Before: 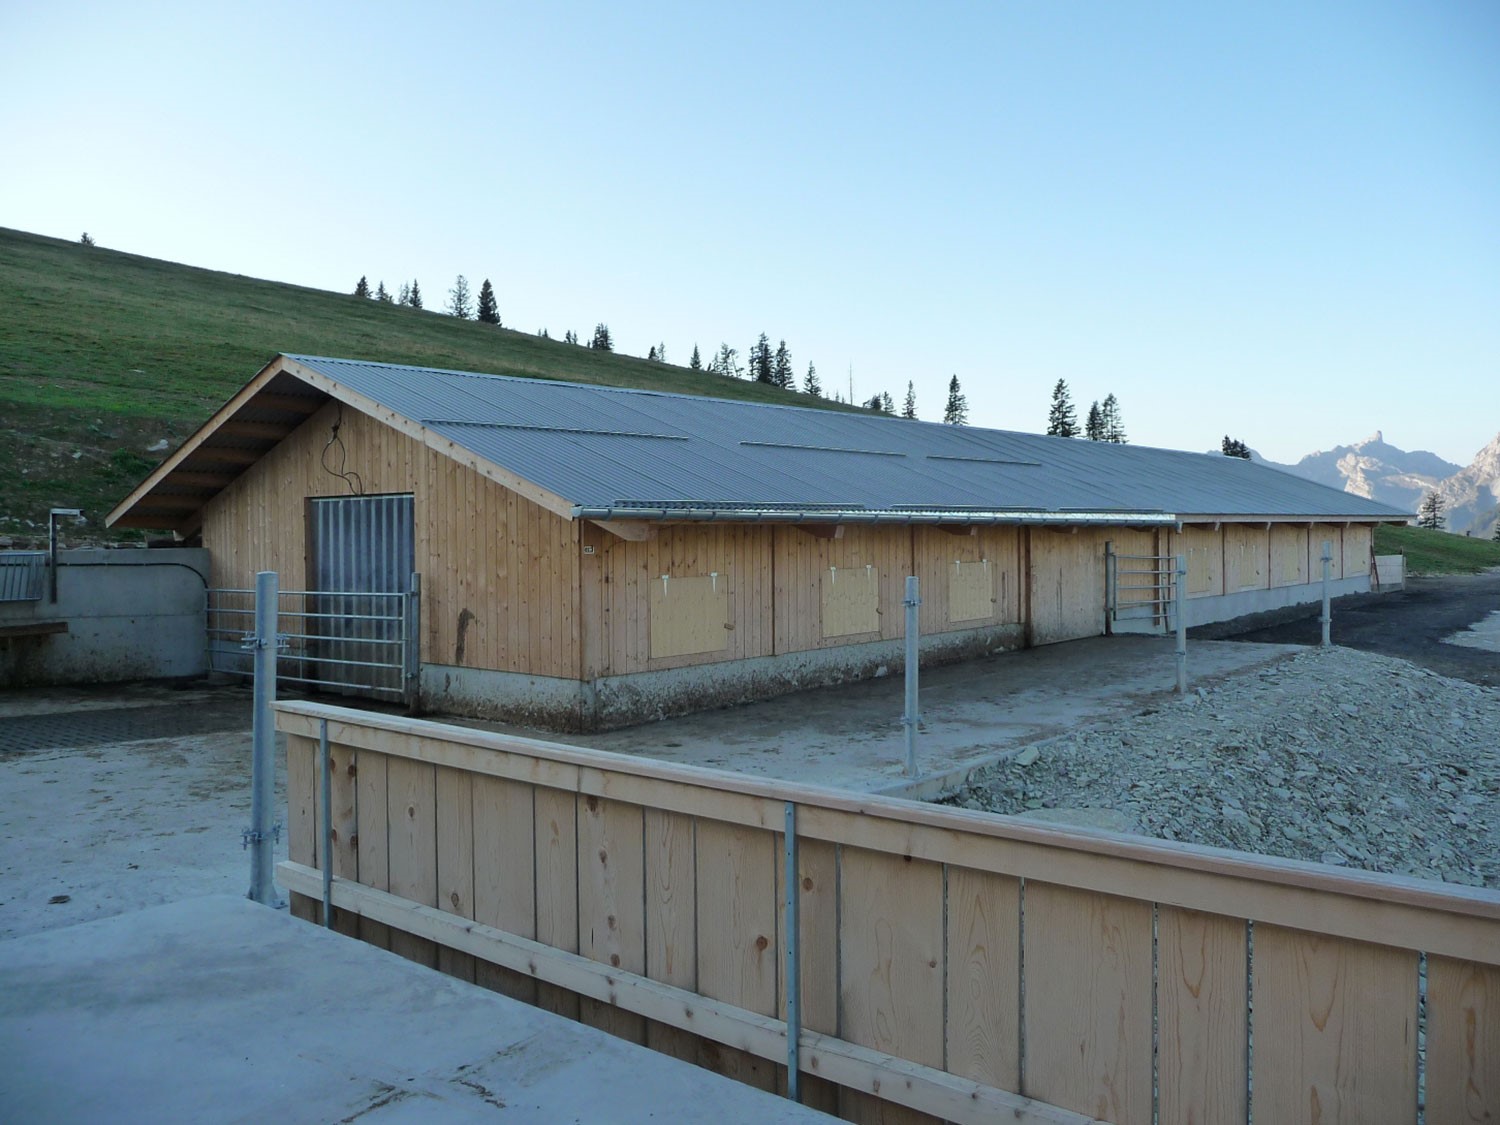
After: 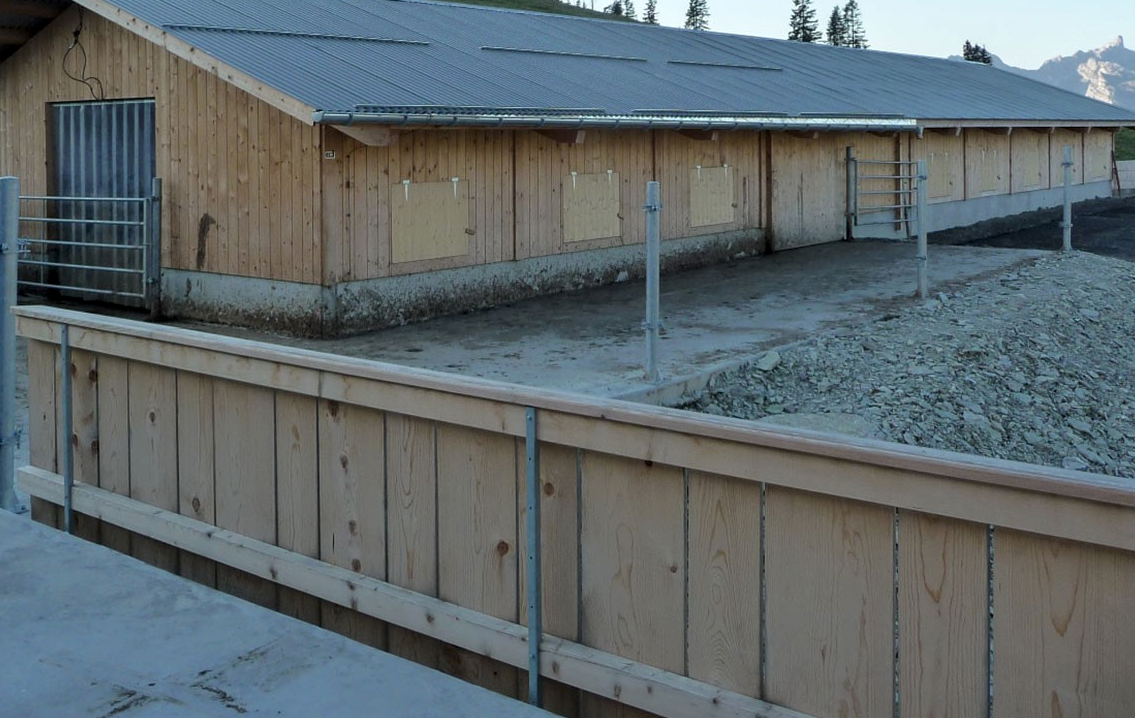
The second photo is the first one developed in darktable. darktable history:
base curve: curves: ch0 [(0, 0) (0.303, 0.277) (1, 1)]
crop and rotate: left 17.299%, top 35.115%, right 7.015%, bottom 1.024%
local contrast: on, module defaults
